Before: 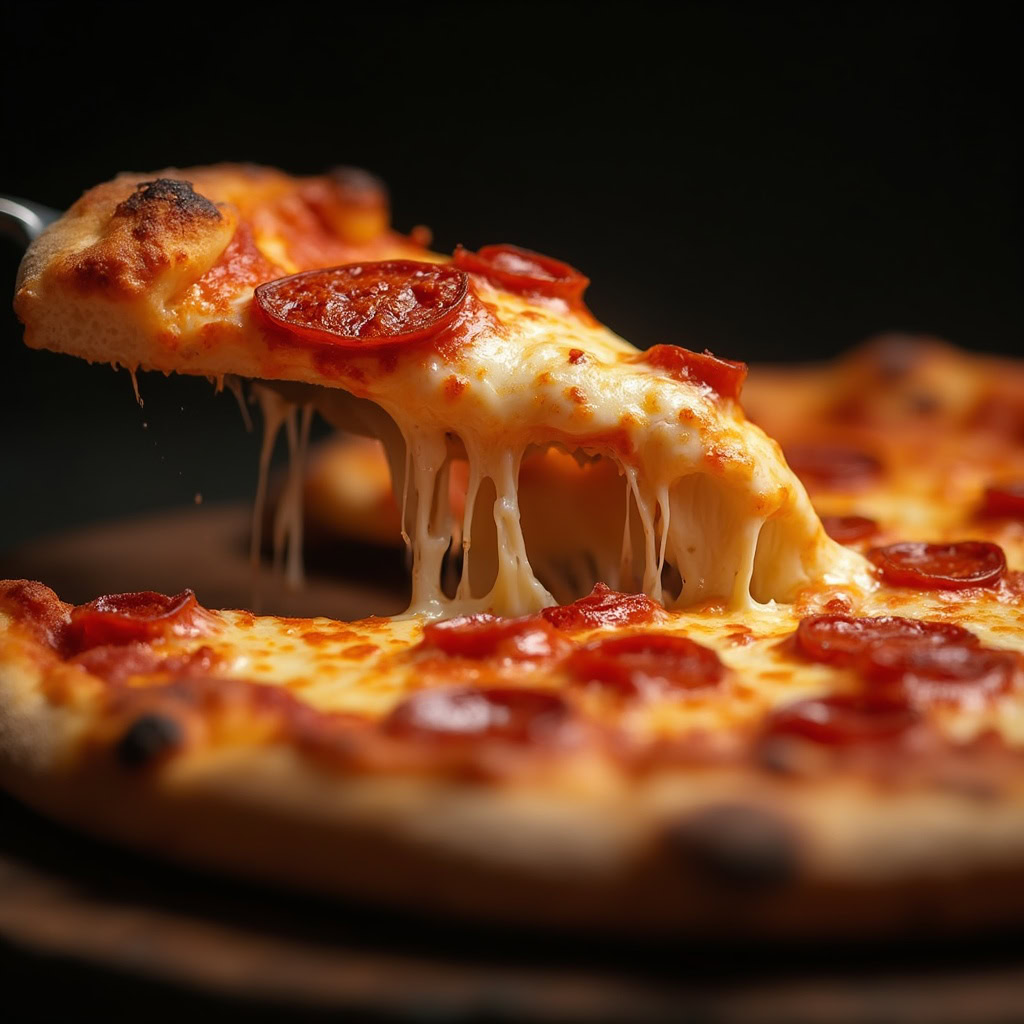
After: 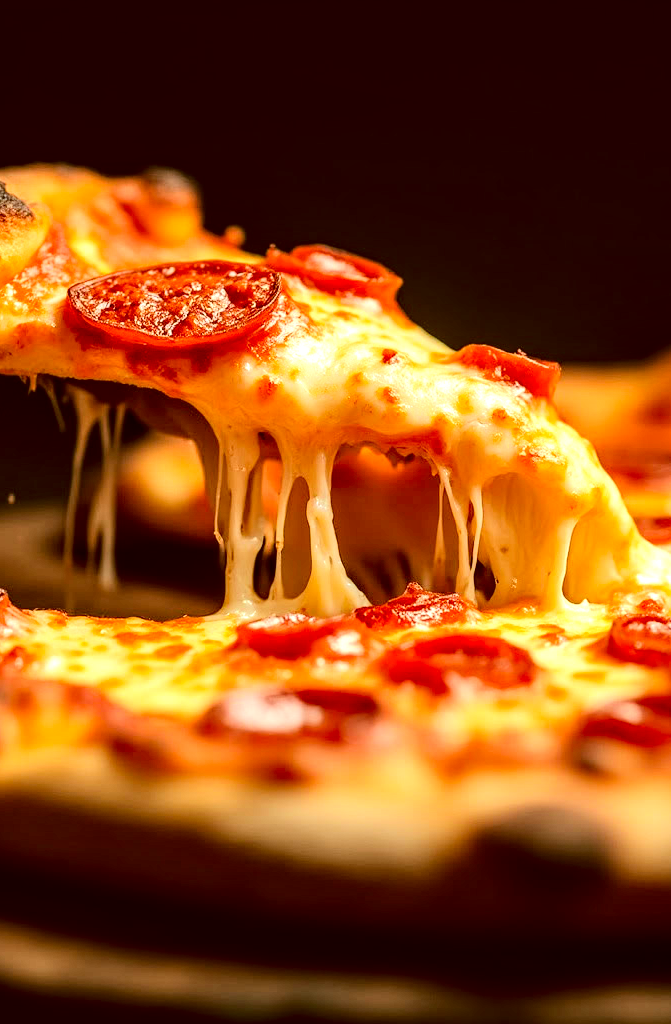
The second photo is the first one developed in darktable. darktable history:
color correction: highlights a* -5.47, highlights b* 9.8, shadows a* 9.8, shadows b* 24.28
local contrast: highlights 60%, shadows 60%, detail 160%
crop and rotate: left 18.263%, right 16.122%
tone equalizer: -7 EV 0.155 EV, -6 EV 0.615 EV, -5 EV 1.11 EV, -4 EV 1.34 EV, -3 EV 1.18 EV, -2 EV 0.6 EV, -1 EV 0.156 EV, edges refinement/feathering 500, mask exposure compensation -1.57 EV, preserve details no
